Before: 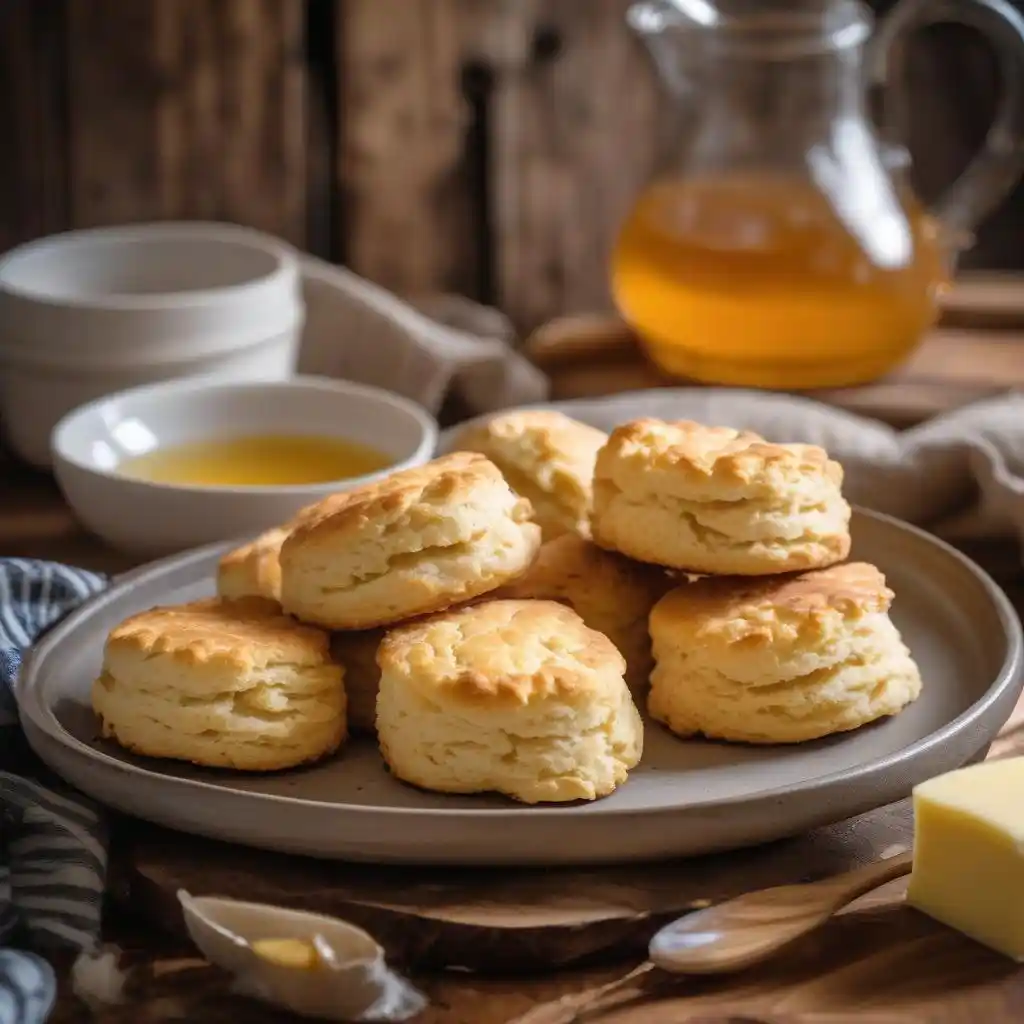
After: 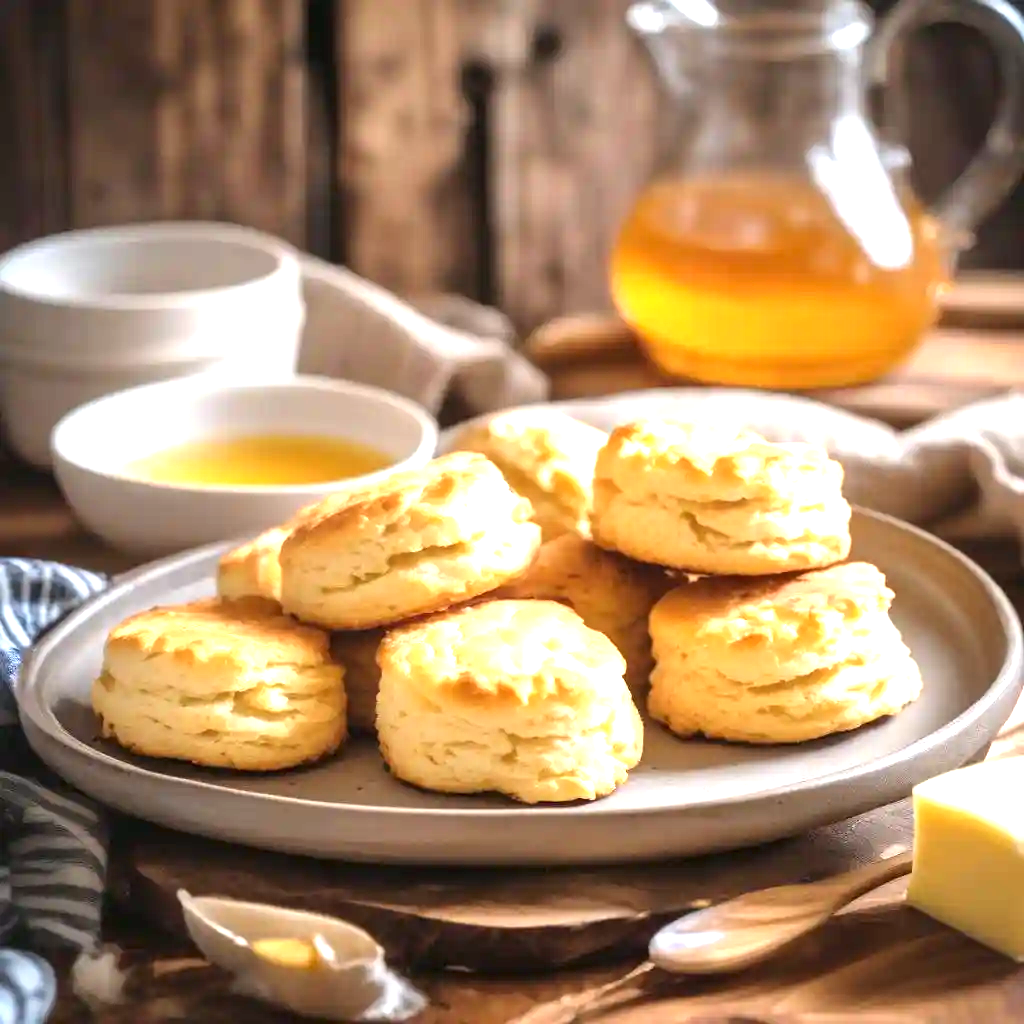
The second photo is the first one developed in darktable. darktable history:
contrast brightness saturation: contrast 0.053
exposure: black level correction 0, exposure 1.522 EV, compensate highlight preservation false
